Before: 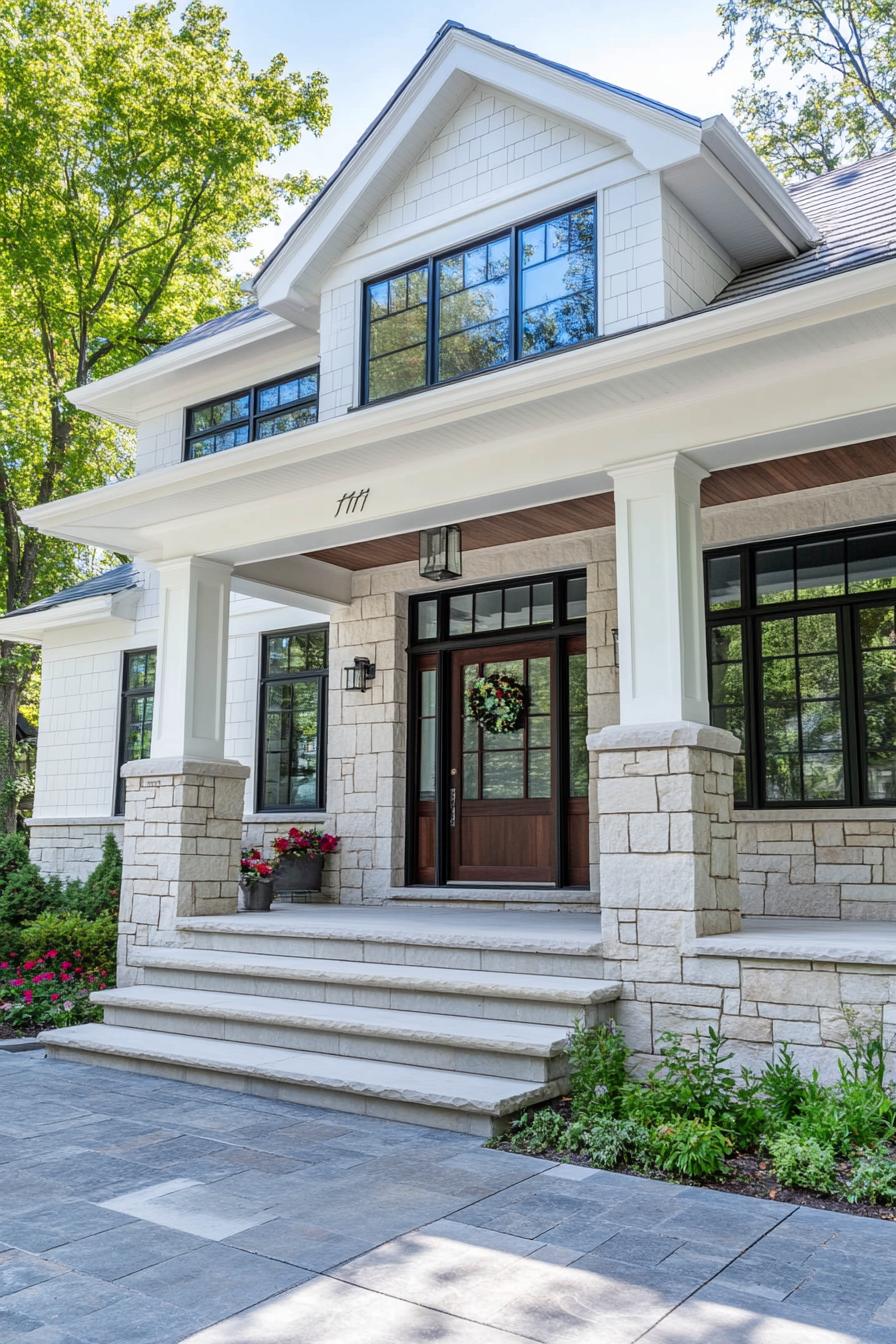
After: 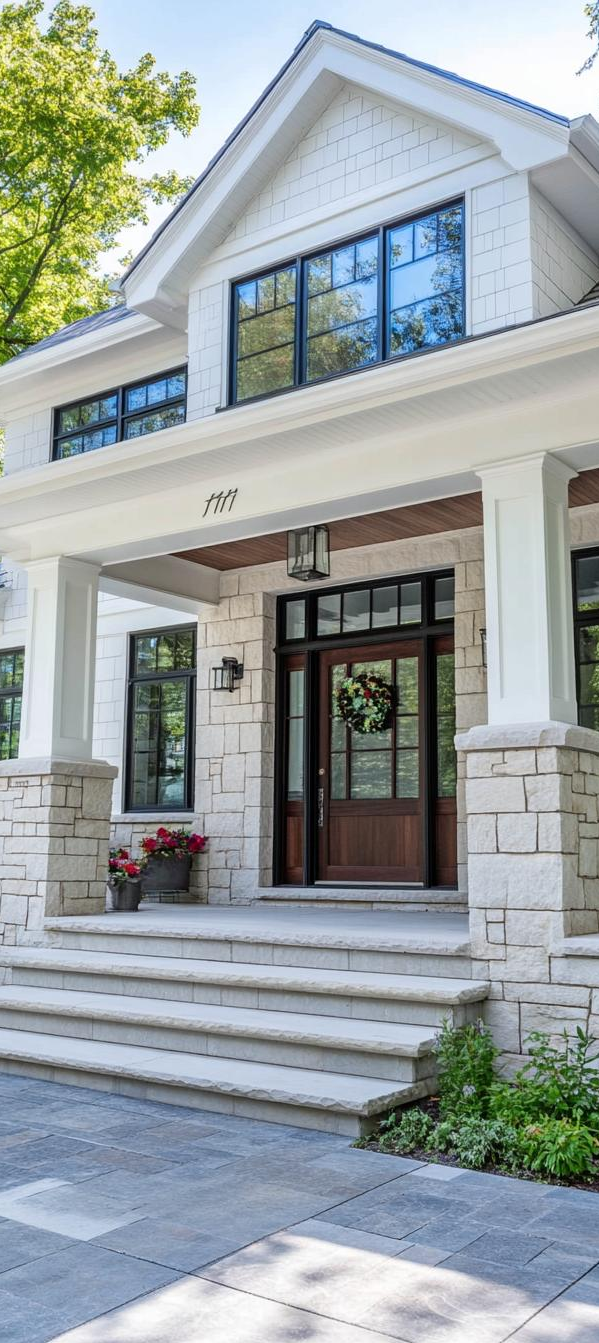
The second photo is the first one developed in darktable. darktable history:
crop and rotate: left 14.833%, right 18.294%
